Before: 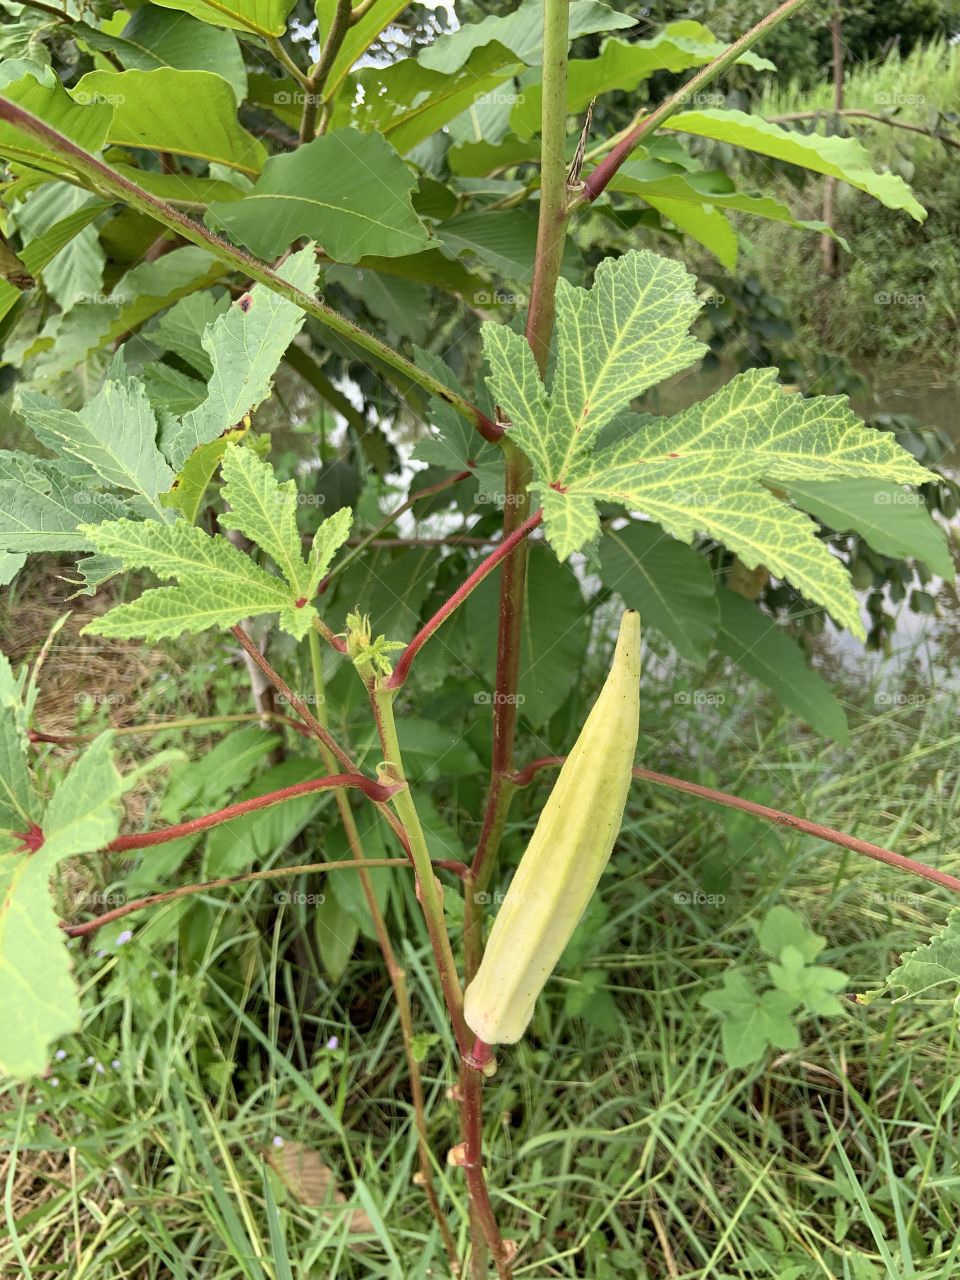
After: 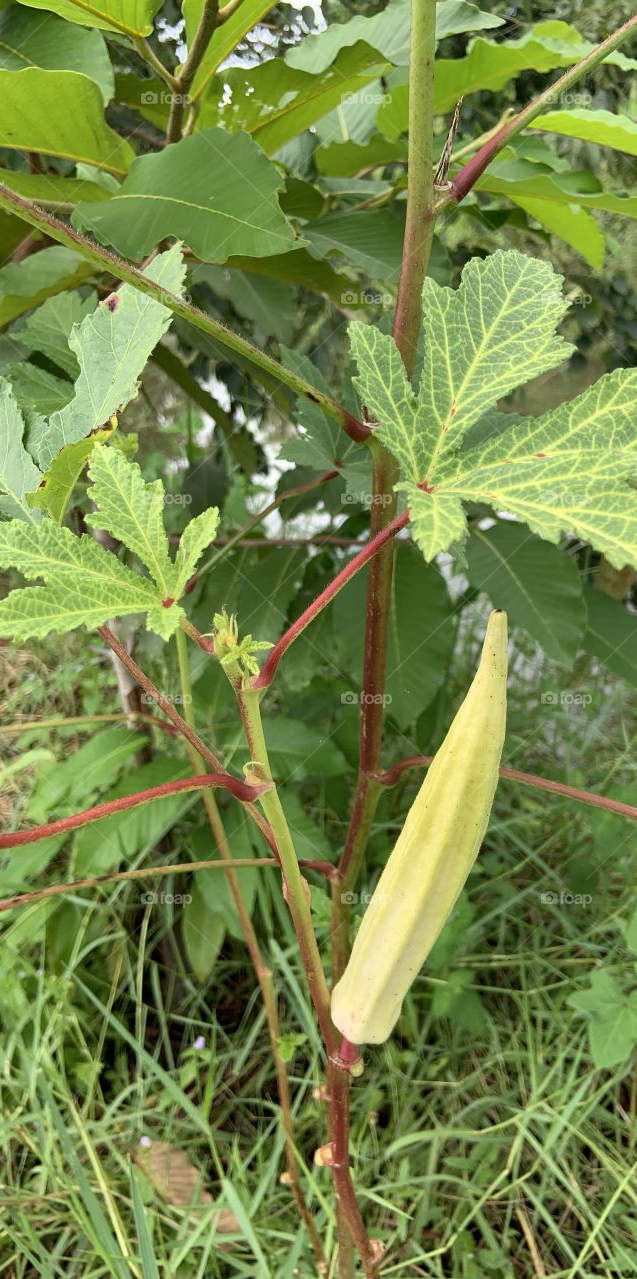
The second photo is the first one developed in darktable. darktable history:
crop and rotate: left 13.896%, right 19.666%
